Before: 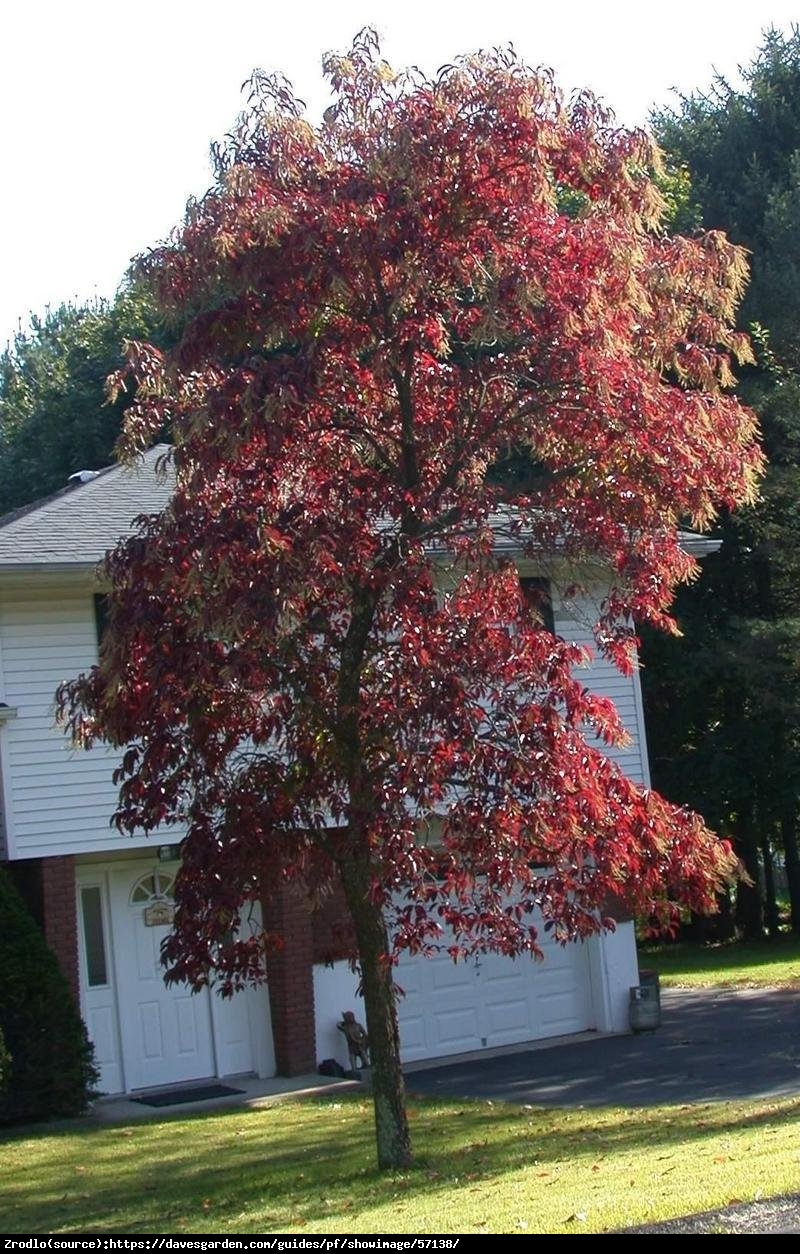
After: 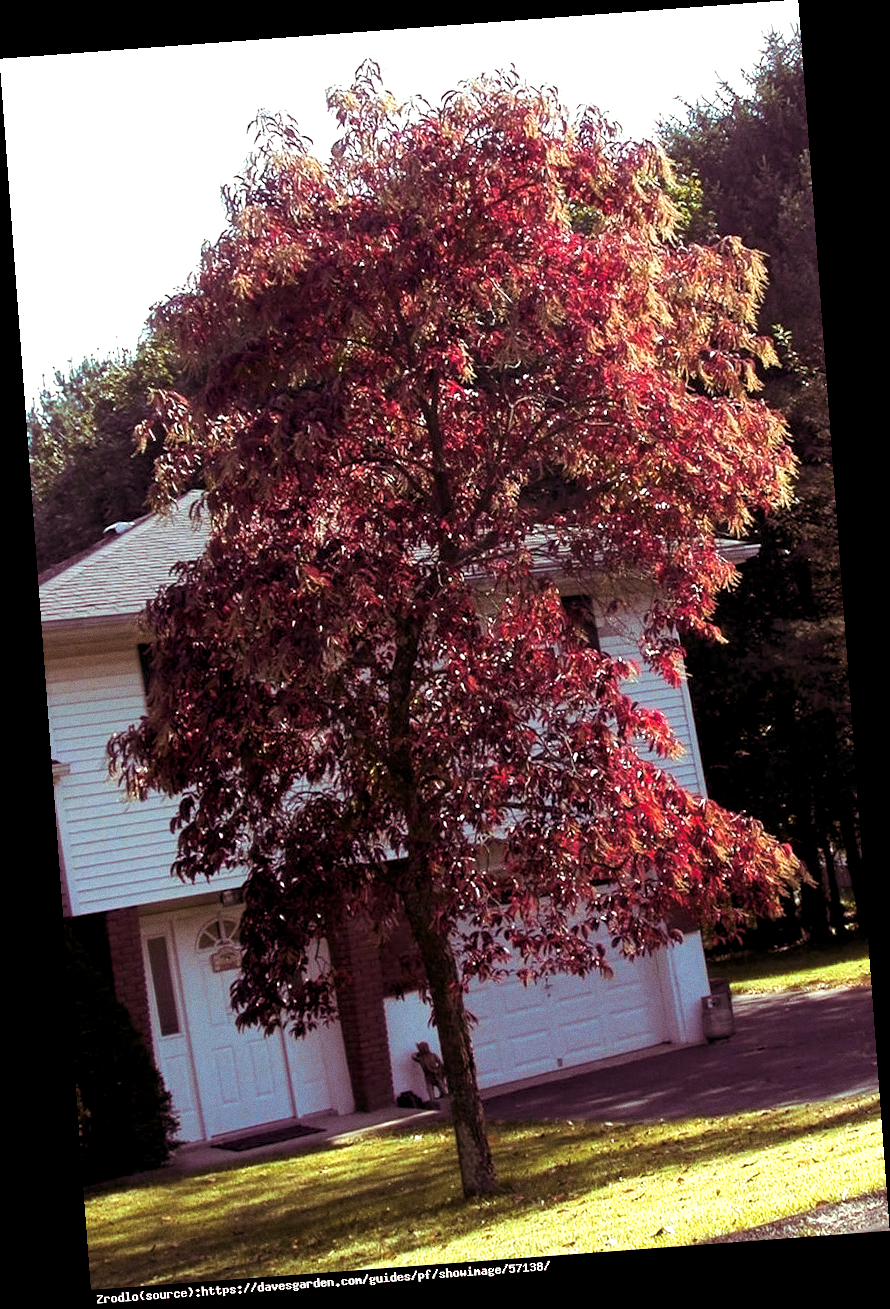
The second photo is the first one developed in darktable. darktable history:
grain: coarseness 0.09 ISO
color balance rgb: shadows lift › luminance -21.66%, shadows lift › chroma 6.57%, shadows lift › hue 270°, power › chroma 0.68%, power › hue 60°, highlights gain › luminance 6.08%, highlights gain › chroma 1.33%, highlights gain › hue 90°, global offset › luminance -0.87%, perceptual saturation grading › global saturation 26.86%, perceptual saturation grading › highlights -28.39%, perceptual saturation grading › mid-tones 15.22%, perceptual saturation grading › shadows 33.98%, perceptual brilliance grading › highlights 10%, perceptual brilliance grading › mid-tones 5%
rotate and perspective: rotation -4.25°, automatic cropping off
split-toning: highlights › hue 180°
